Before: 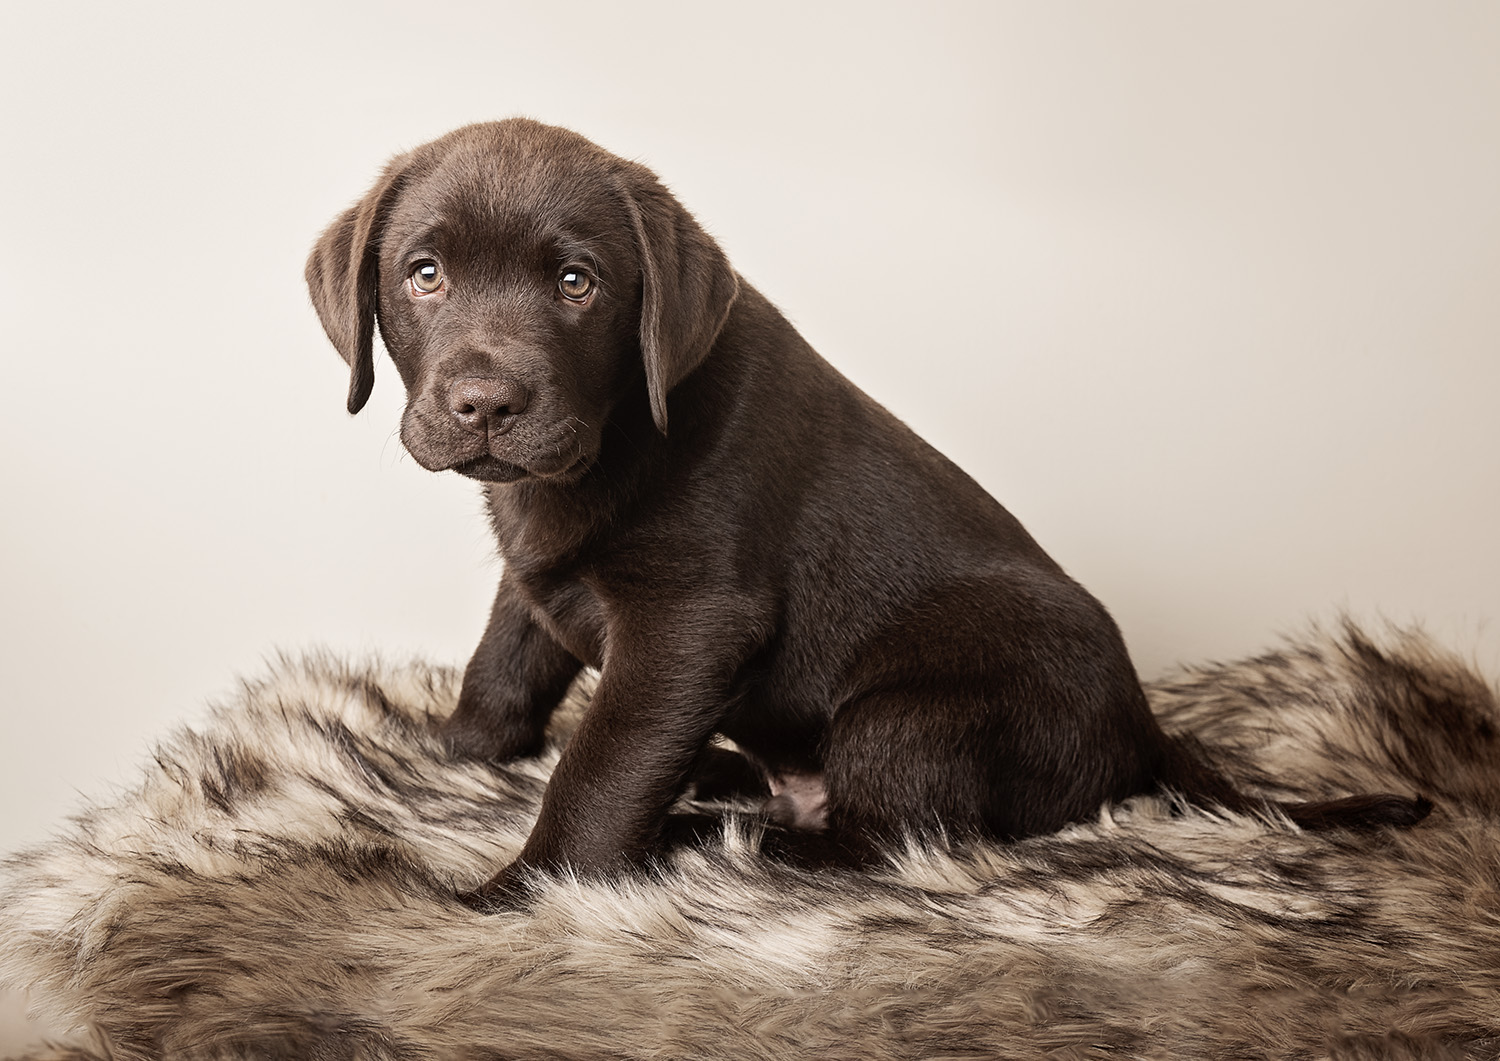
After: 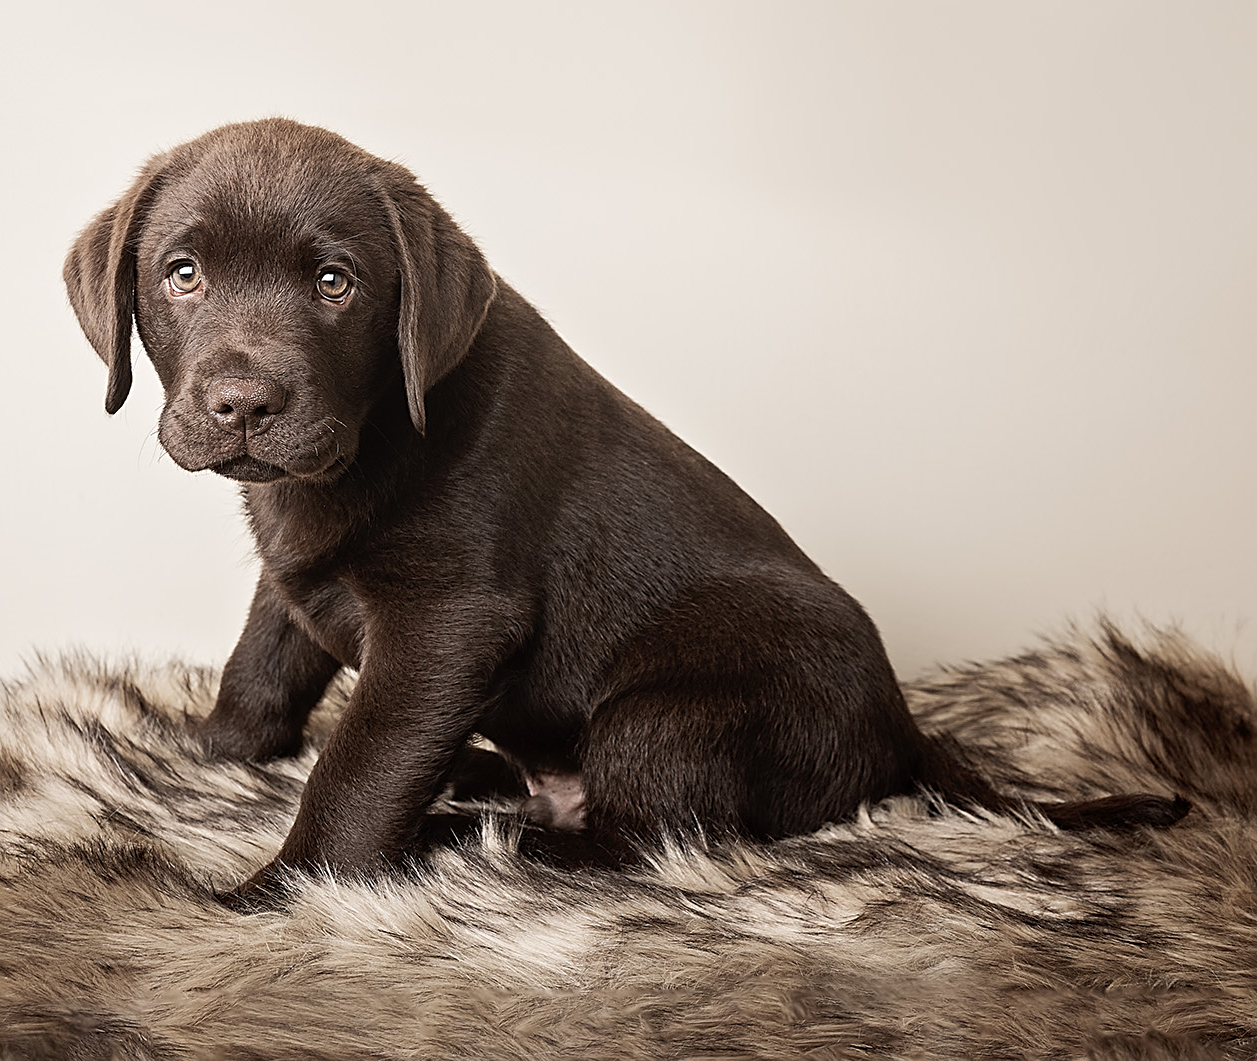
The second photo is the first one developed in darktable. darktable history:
crop: left 16.157%
levels: black 8.57%
sharpen: on, module defaults
